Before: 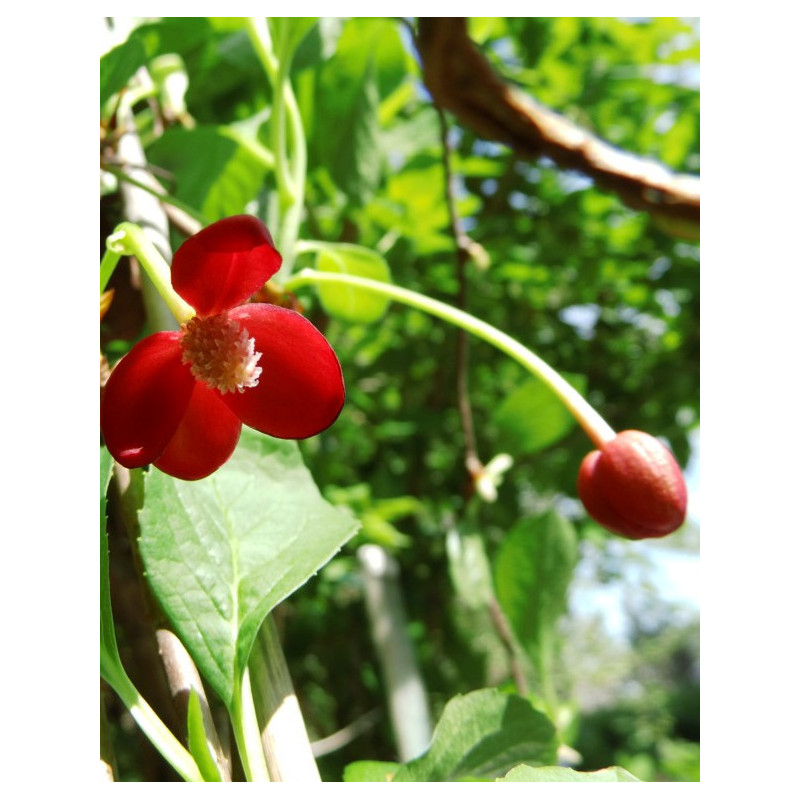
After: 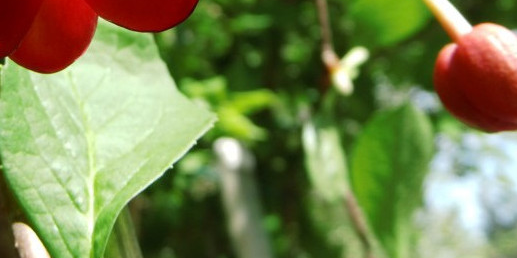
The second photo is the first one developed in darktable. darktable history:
crop: left 18.021%, top 50.905%, right 17.351%, bottom 16.811%
